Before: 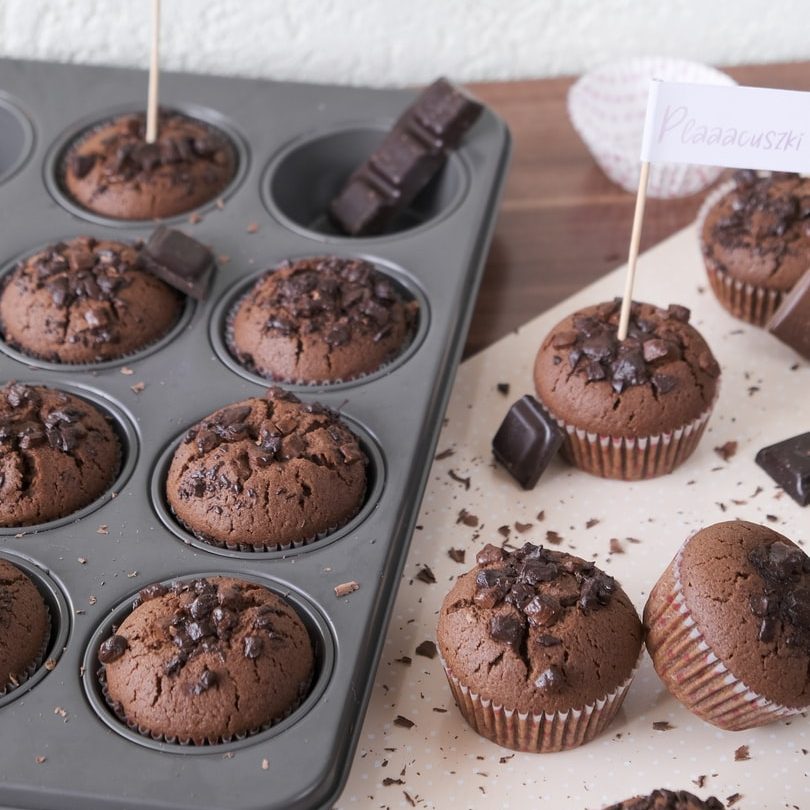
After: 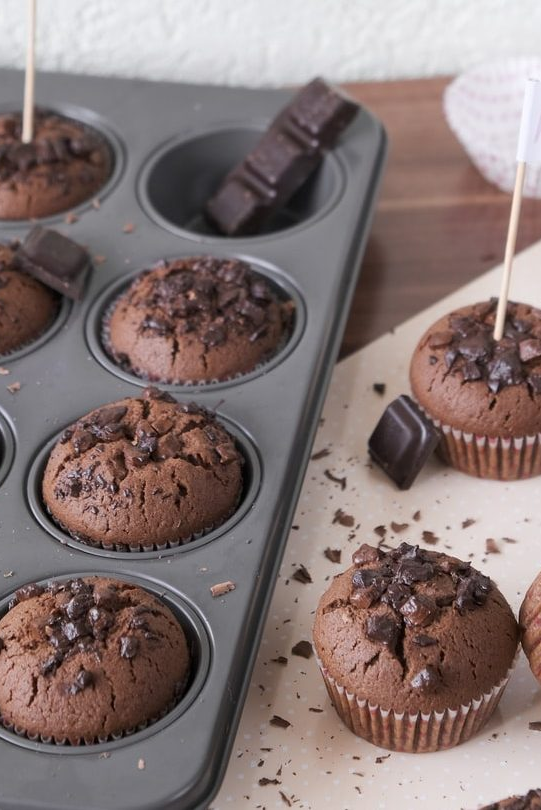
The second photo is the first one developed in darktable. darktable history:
crop: left 15.37%, right 17.805%
